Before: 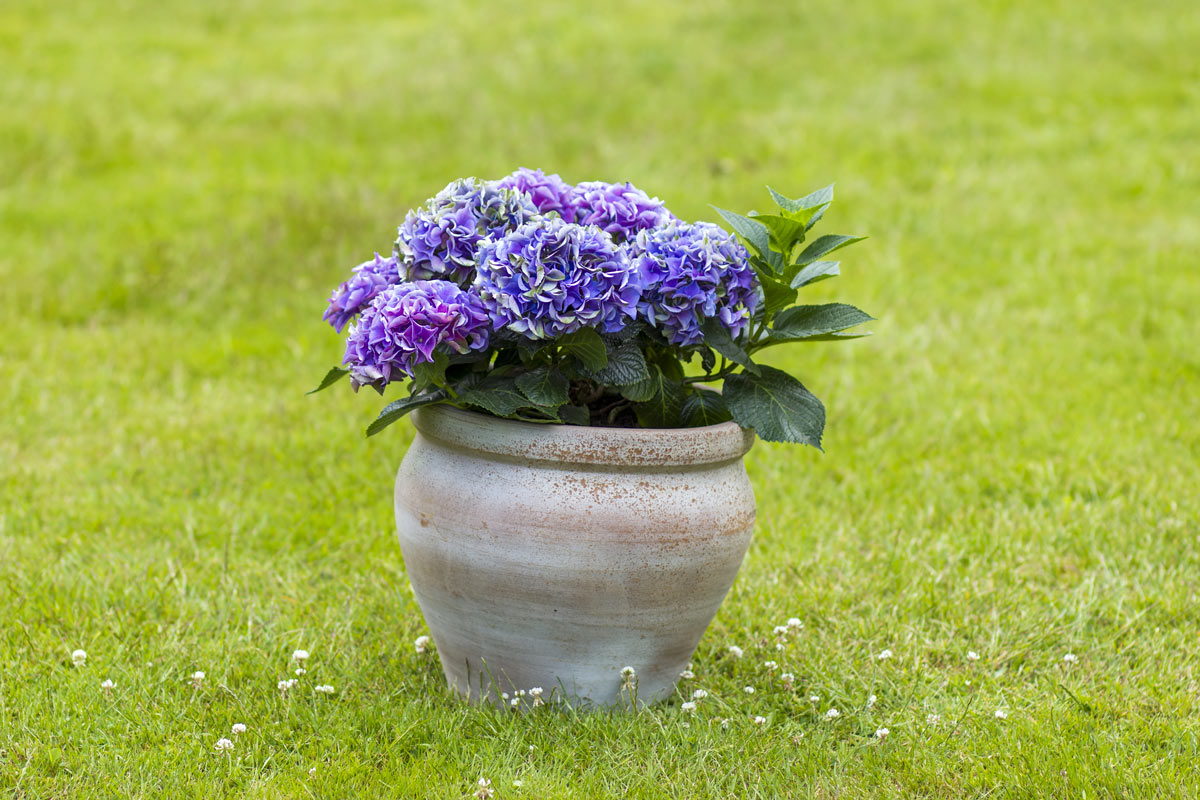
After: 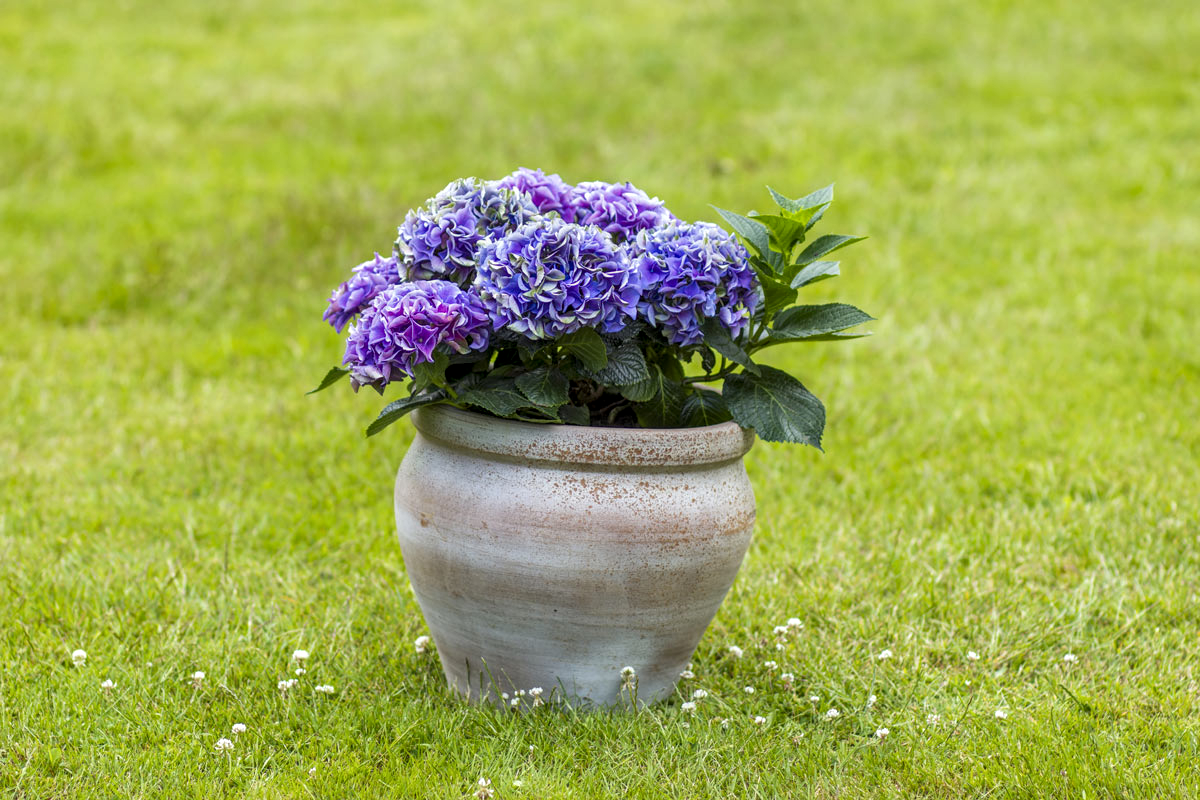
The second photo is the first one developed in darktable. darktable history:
contrast equalizer: y [[0.5 ×6], [0.5 ×6], [0.5, 0.5, 0.501, 0.545, 0.707, 0.863], [0 ×6], [0 ×6]]
local contrast: on, module defaults
